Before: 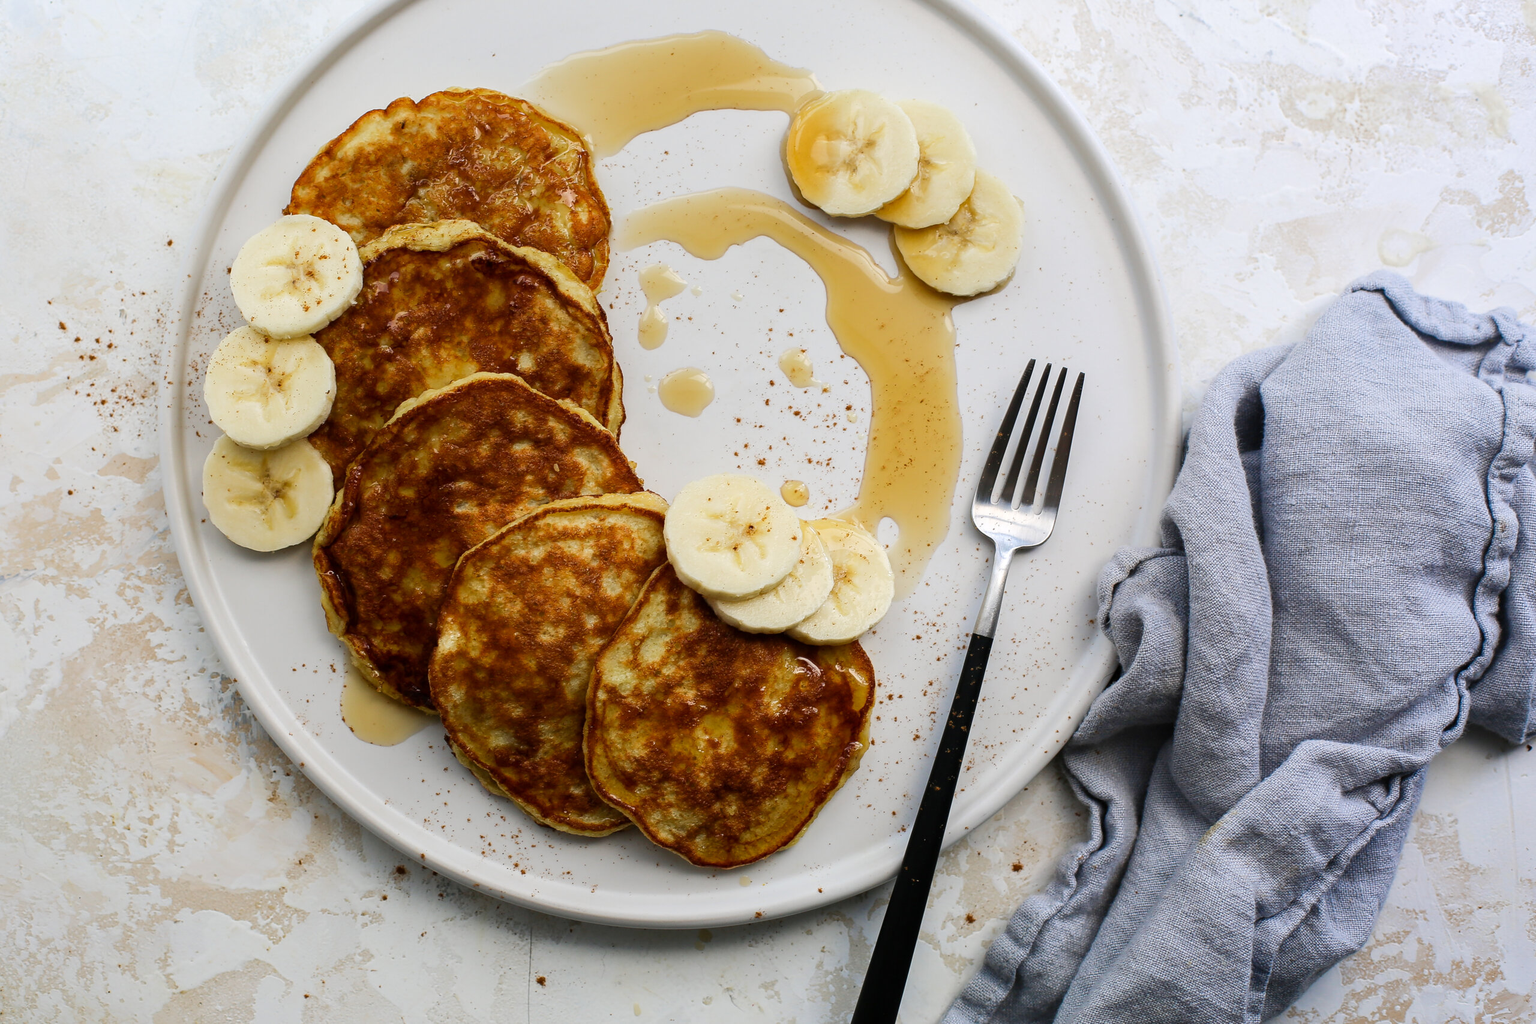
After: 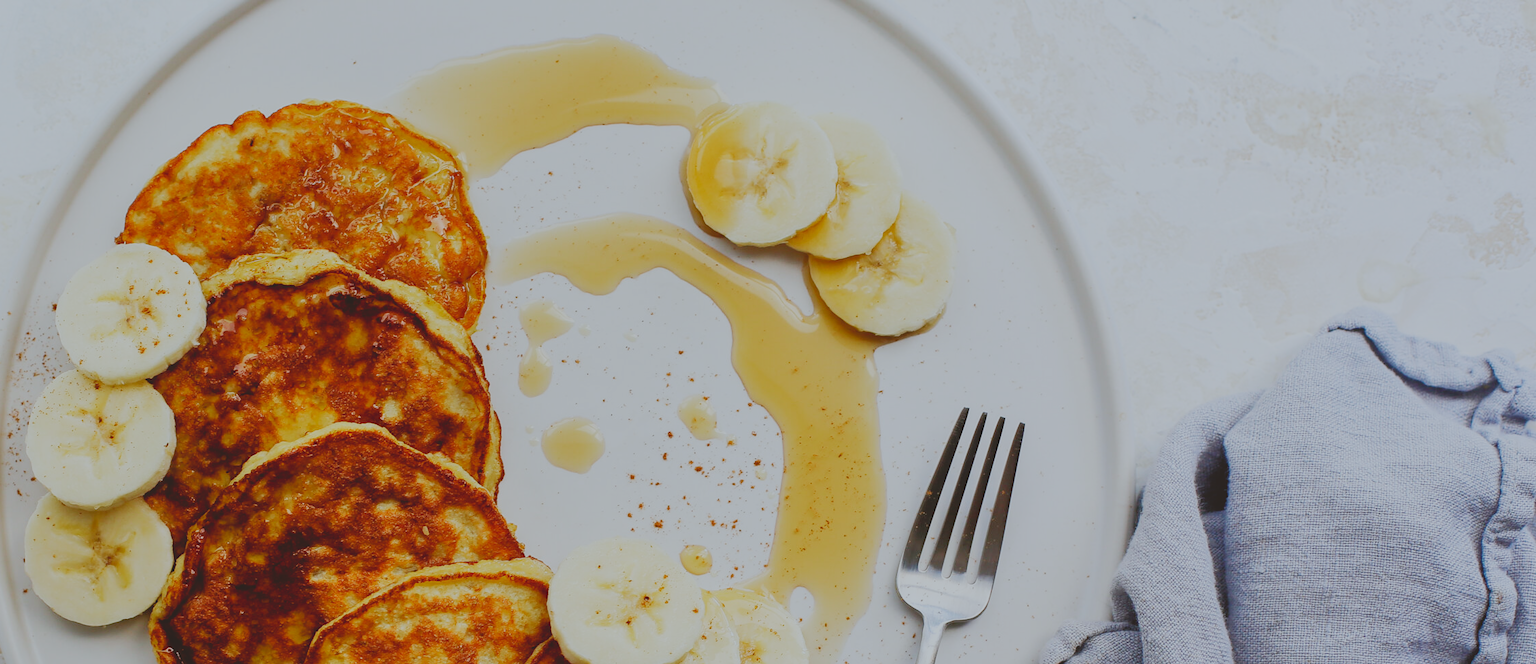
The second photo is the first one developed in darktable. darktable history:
sigmoid: skew -0.2, preserve hue 0%, red attenuation 0.1, red rotation 0.035, green attenuation 0.1, green rotation -0.017, blue attenuation 0.15, blue rotation -0.052, base primaries Rec2020
crop and rotate: left 11.812%, bottom 42.776%
color correction: highlights a* -3.28, highlights b* -6.24, shadows a* 3.1, shadows b* 5.19
contrast brightness saturation: contrast -0.28
tone equalizer: -8 EV 0.001 EV, -7 EV -0.004 EV, -6 EV 0.009 EV, -5 EV 0.032 EV, -4 EV 0.276 EV, -3 EV 0.644 EV, -2 EV 0.584 EV, -1 EV 0.187 EV, +0 EV 0.024 EV
